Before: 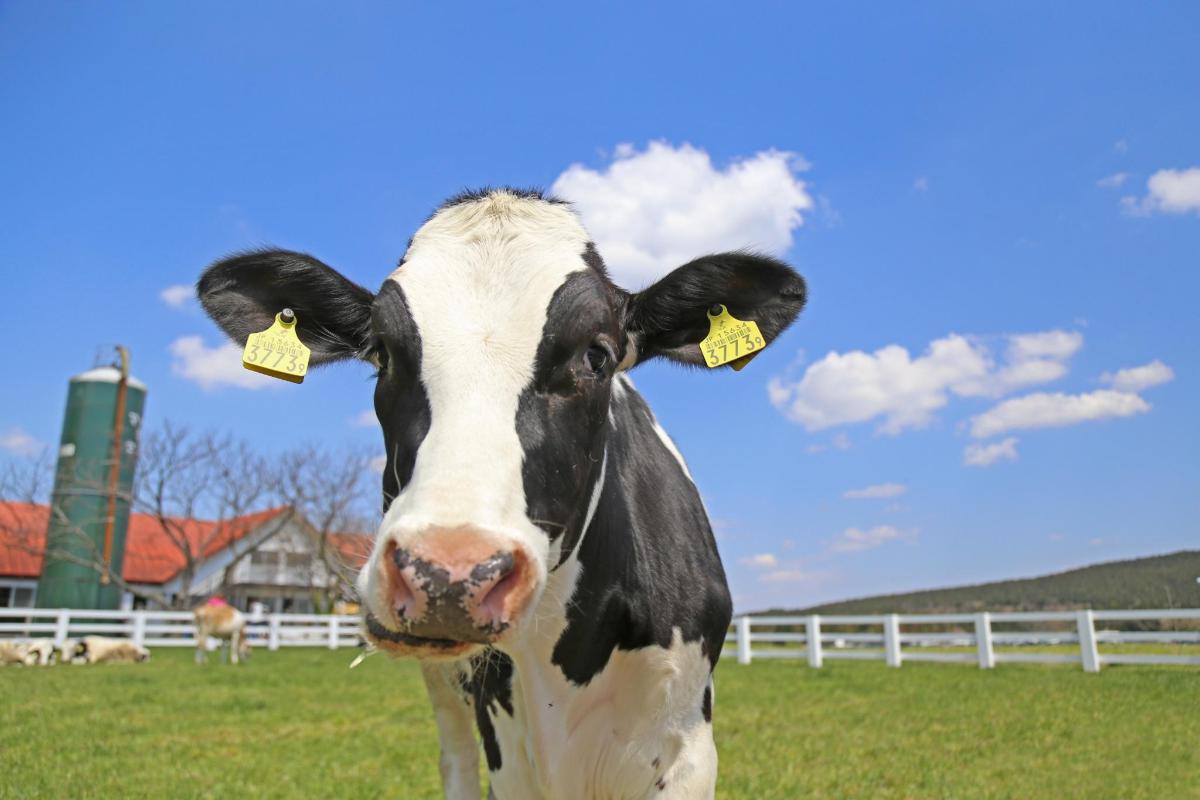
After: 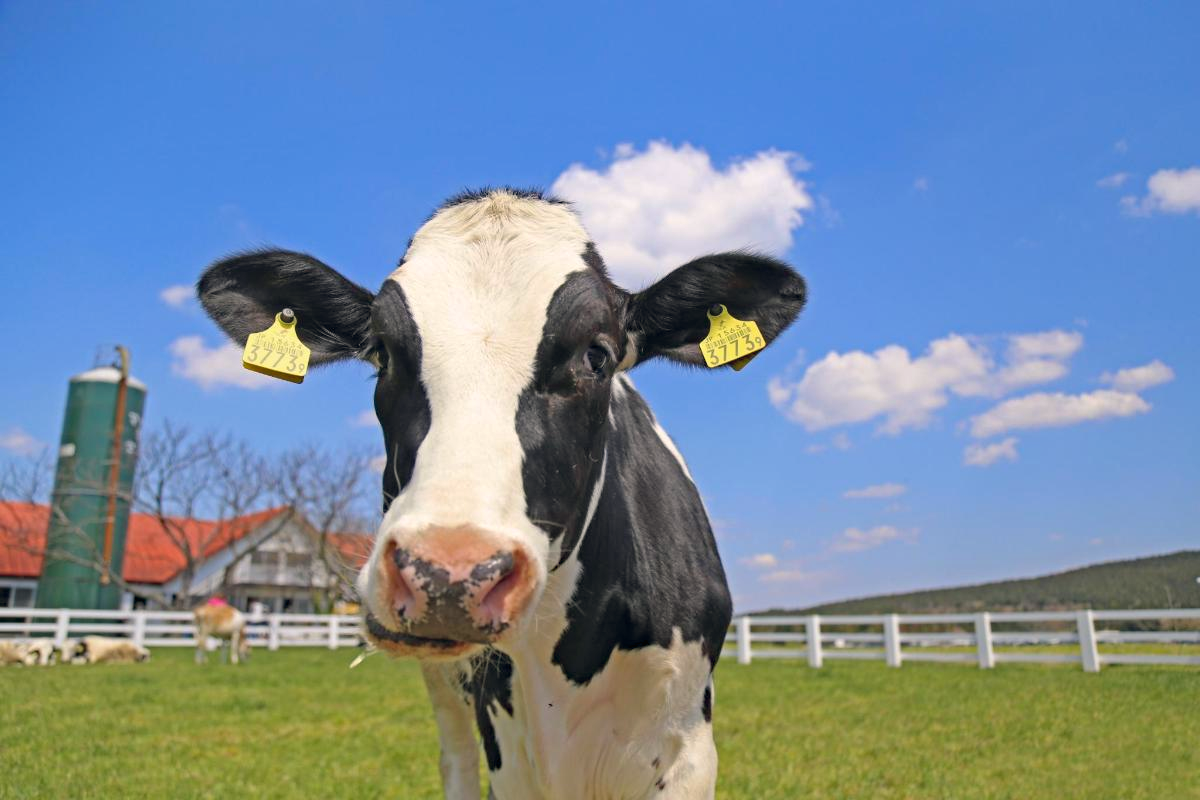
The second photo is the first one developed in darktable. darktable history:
haze removal: compatibility mode true, adaptive false
local contrast: mode bilateral grid, contrast 100, coarseness 100, detail 91%, midtone range 0.2
color balance rgb: shadows lift › hue 87.51°, highlights gain › chroma 1.62%, highlights gain › hue 55.1°, global offset › chroma 0.06%, global offset › hue 253.66°, linear chroma grading › global chroma 0.5%
